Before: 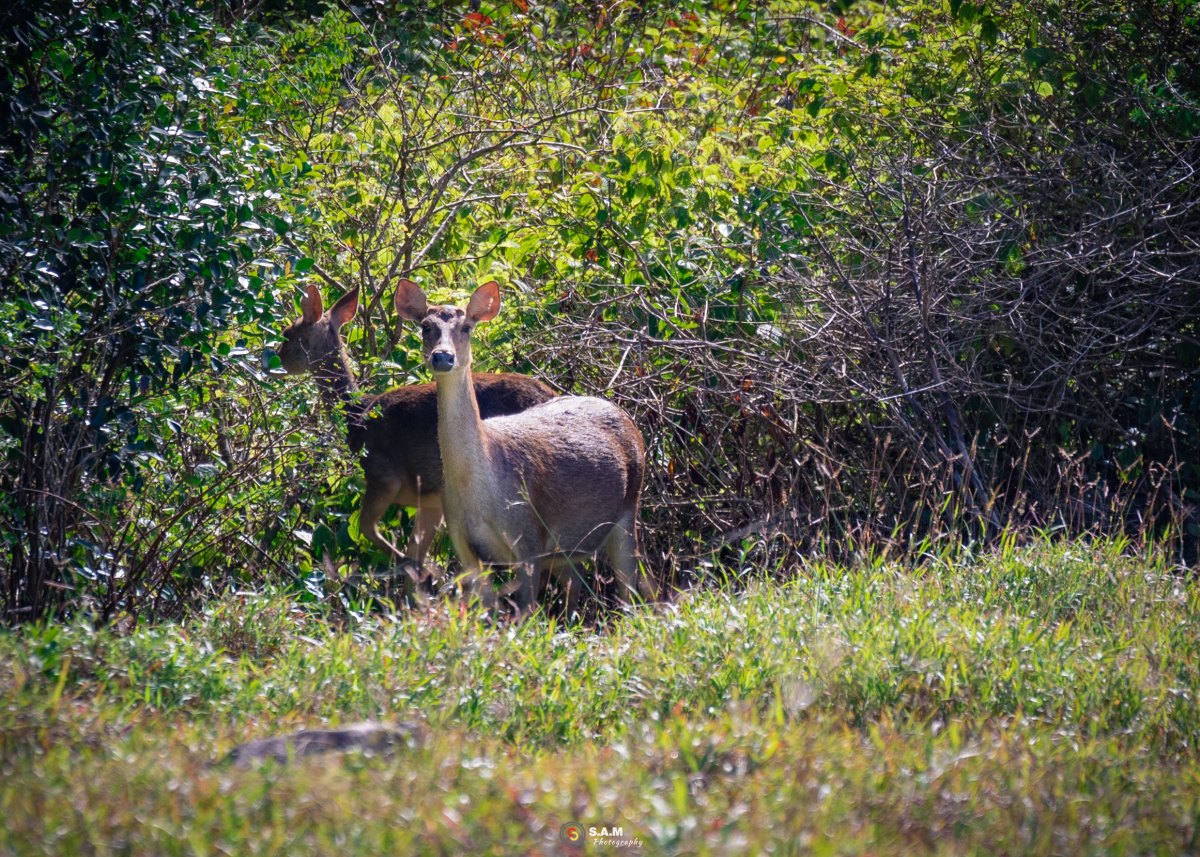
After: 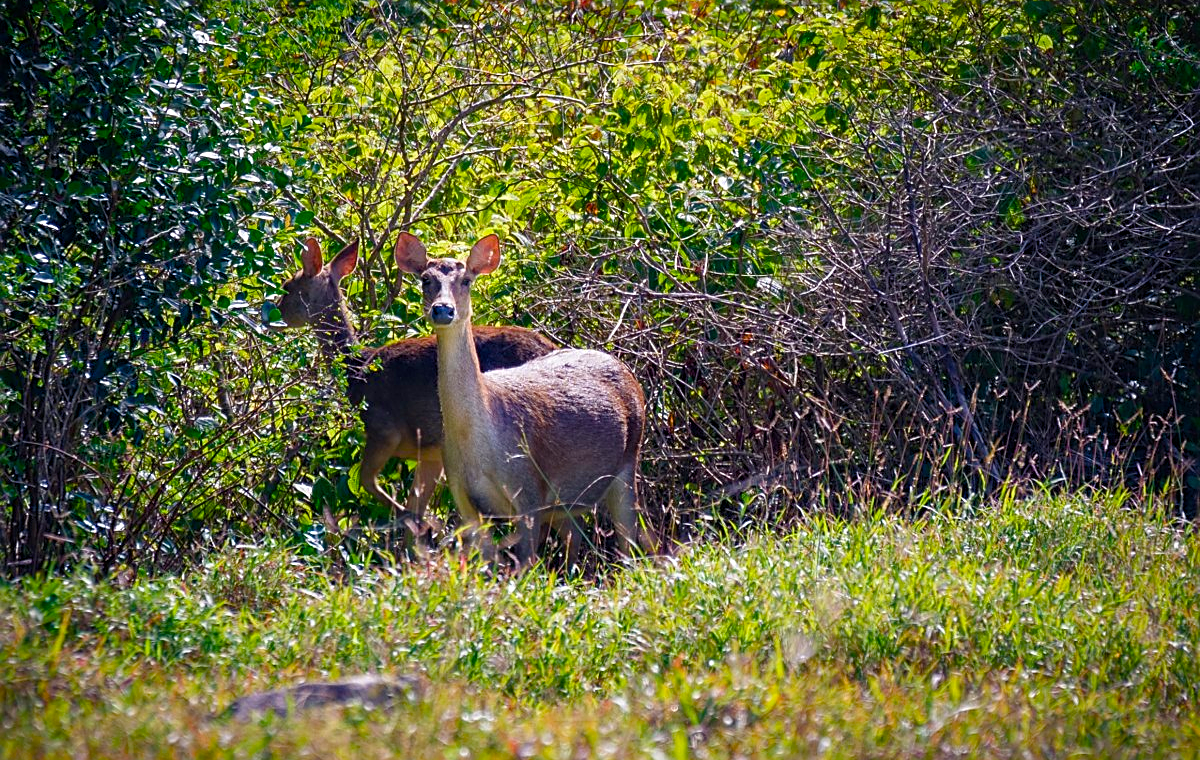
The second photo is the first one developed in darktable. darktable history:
sharpen: on, module defaults
color balance rgb: perceptual saturation grading › global saturation 34.841%, perceptual saturation grading › highlights -29.957%, perceptual saturation grading › shadows 34.548%, global vibrance 20%
crop and rotate: top 5.522%, bottom 5.75%
